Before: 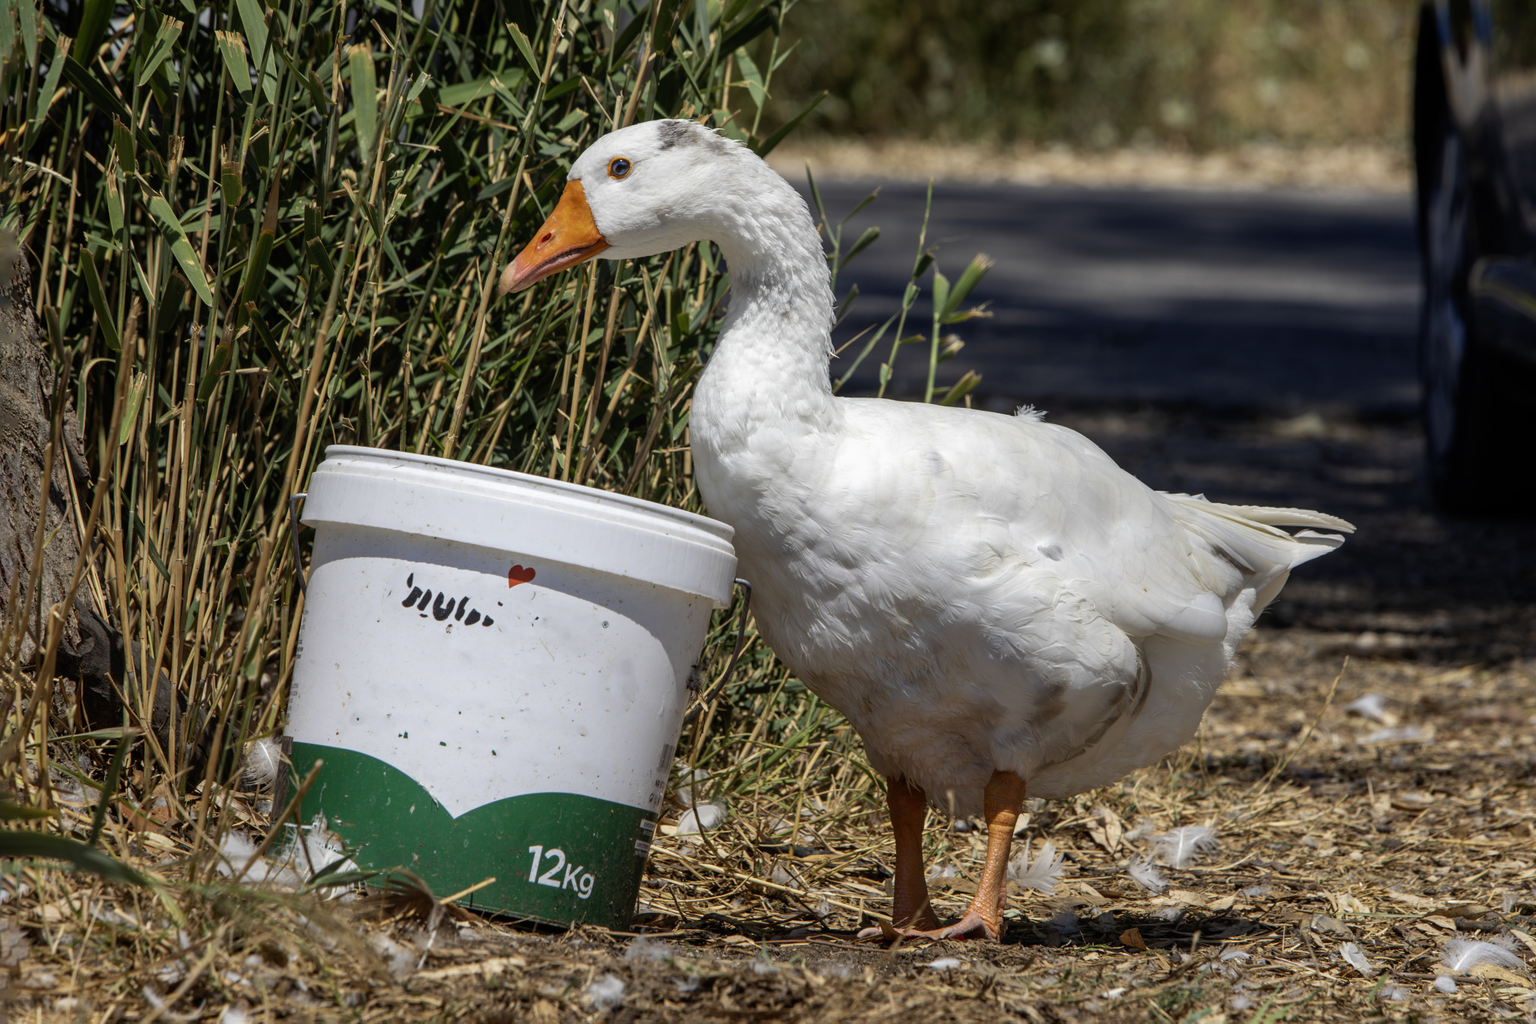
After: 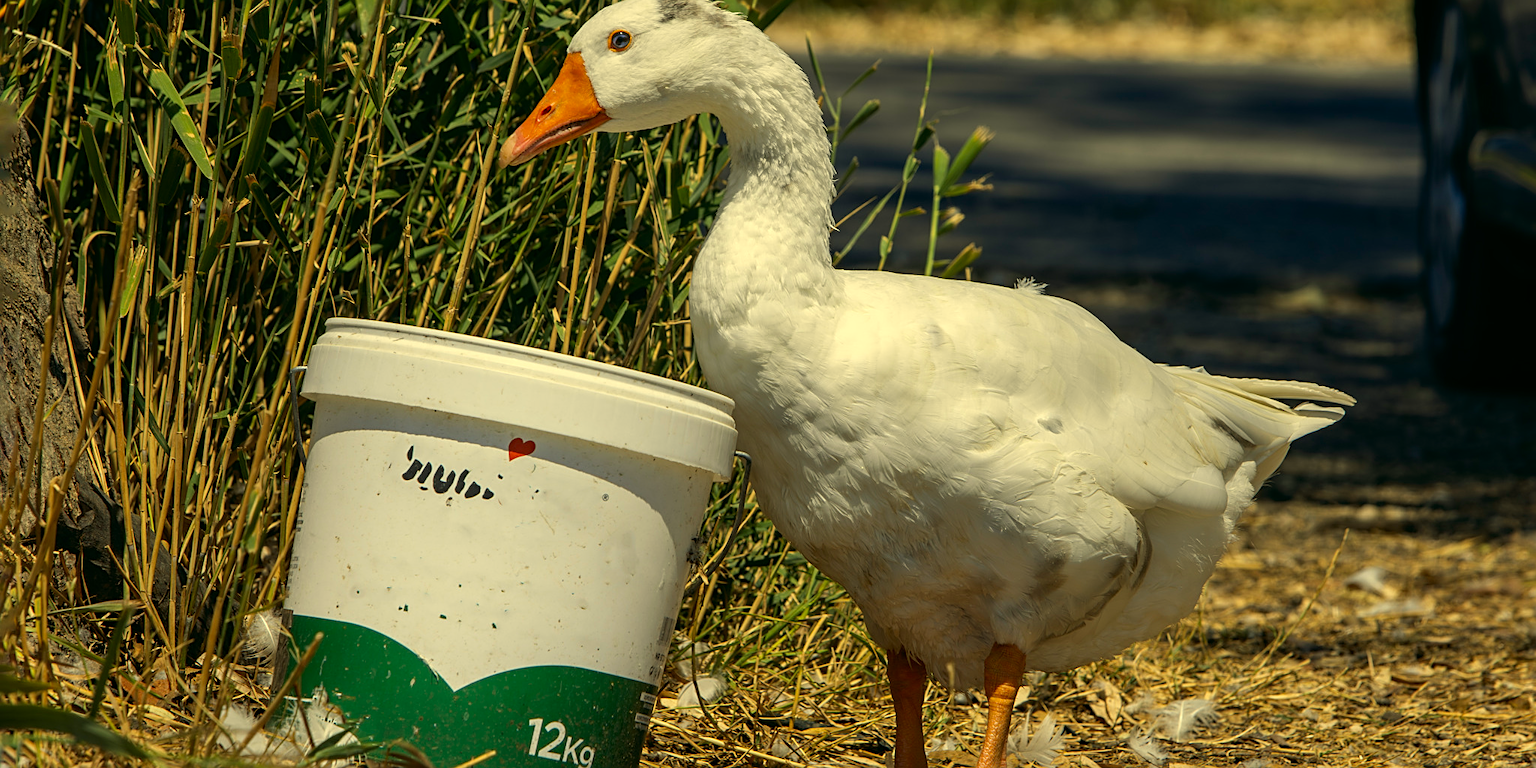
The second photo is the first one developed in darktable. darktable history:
exposure: exposure -0.064 EV, compensate highlight preservation false
sharpen: on, module defaults
color correction: highlights a* -7.33, highlights b* 1.26, shadows a* -3.55, saturation 1.4
crop and rotate: top 12.5%, bottom 12.5%
white balance: red 1.123, blue 0.83
